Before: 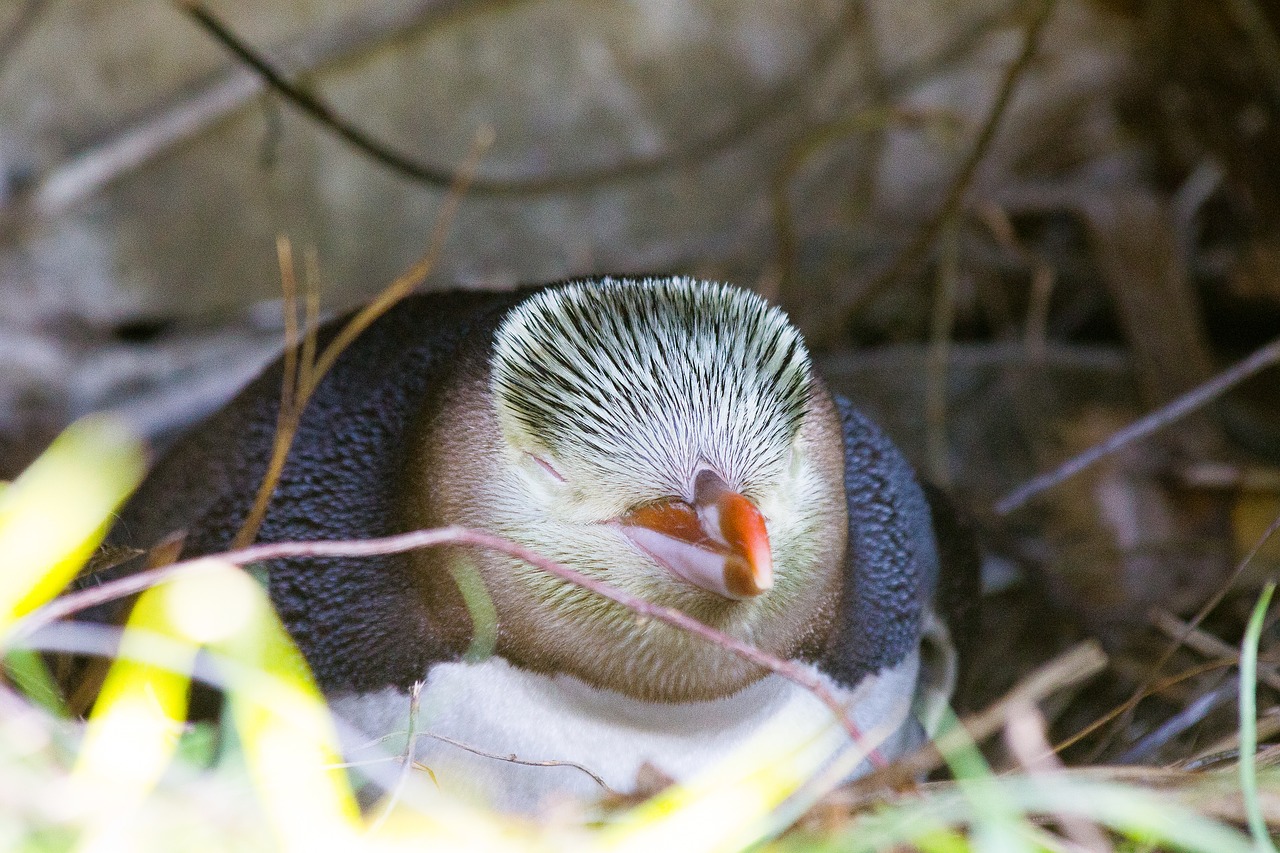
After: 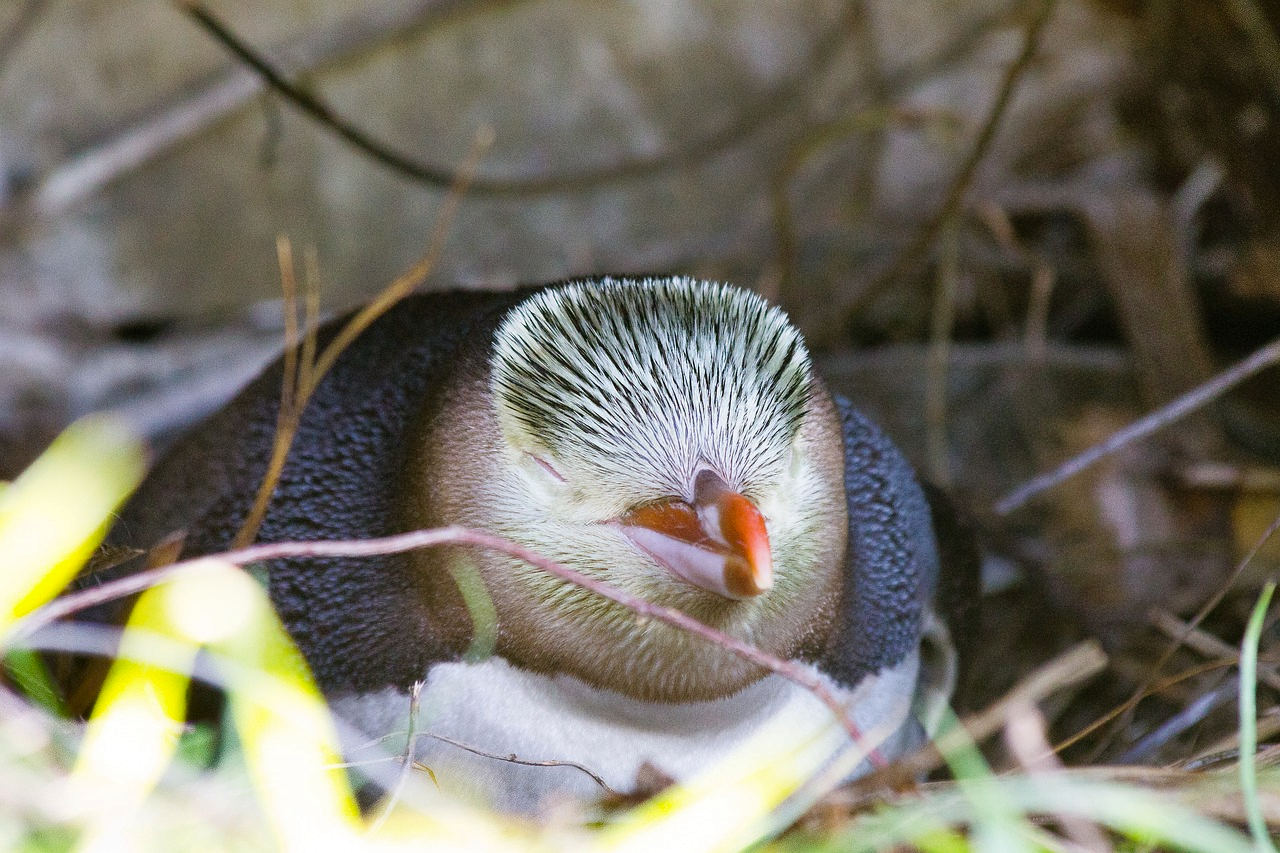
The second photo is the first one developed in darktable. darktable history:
shadows and highlights: shadows 39.51, highlights -52.45, low approximation 0.01, soften with gaussian
